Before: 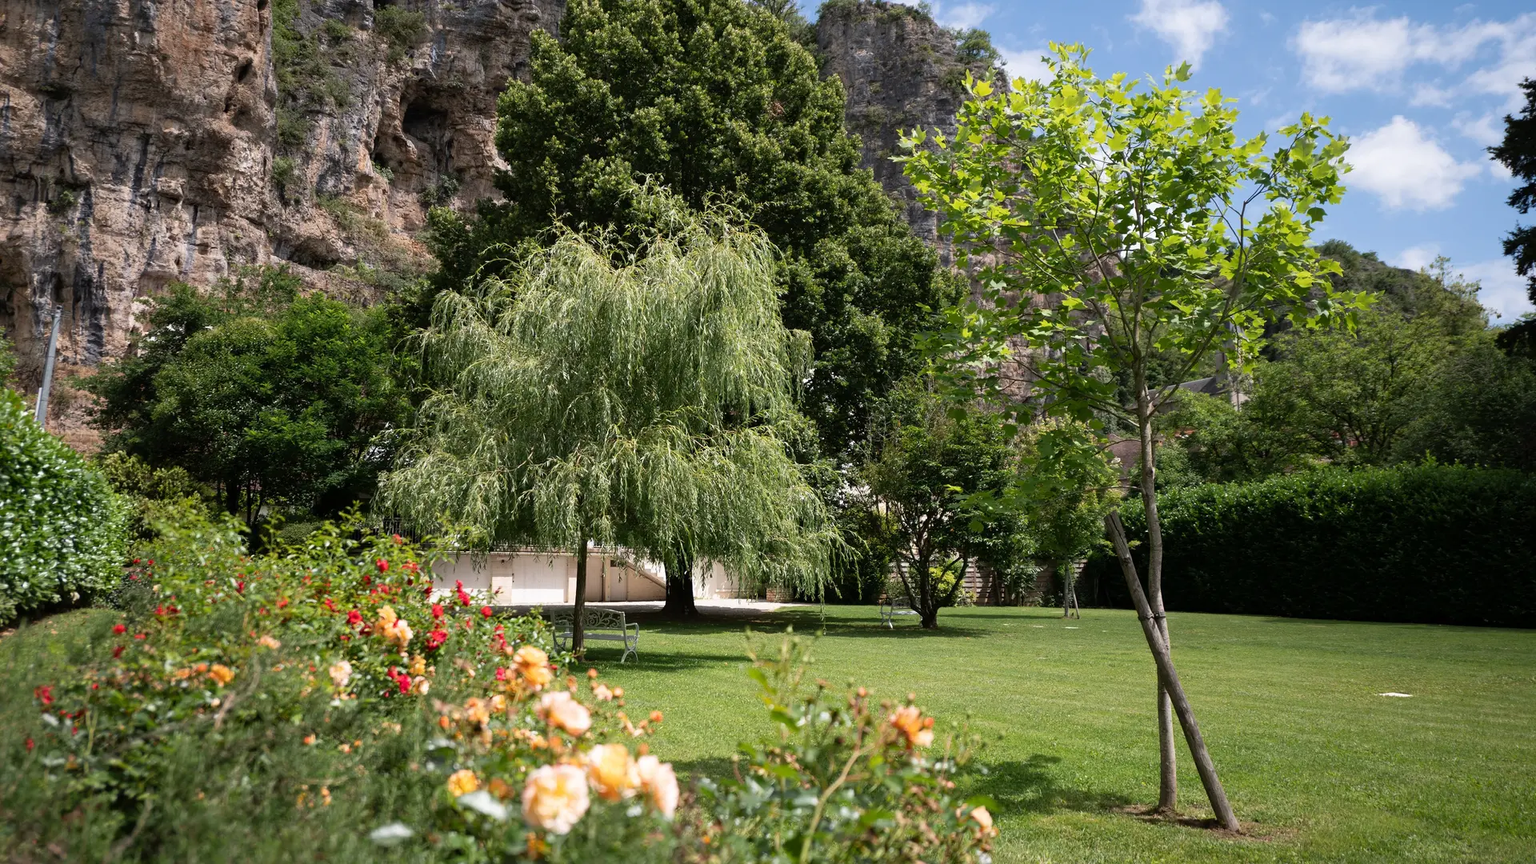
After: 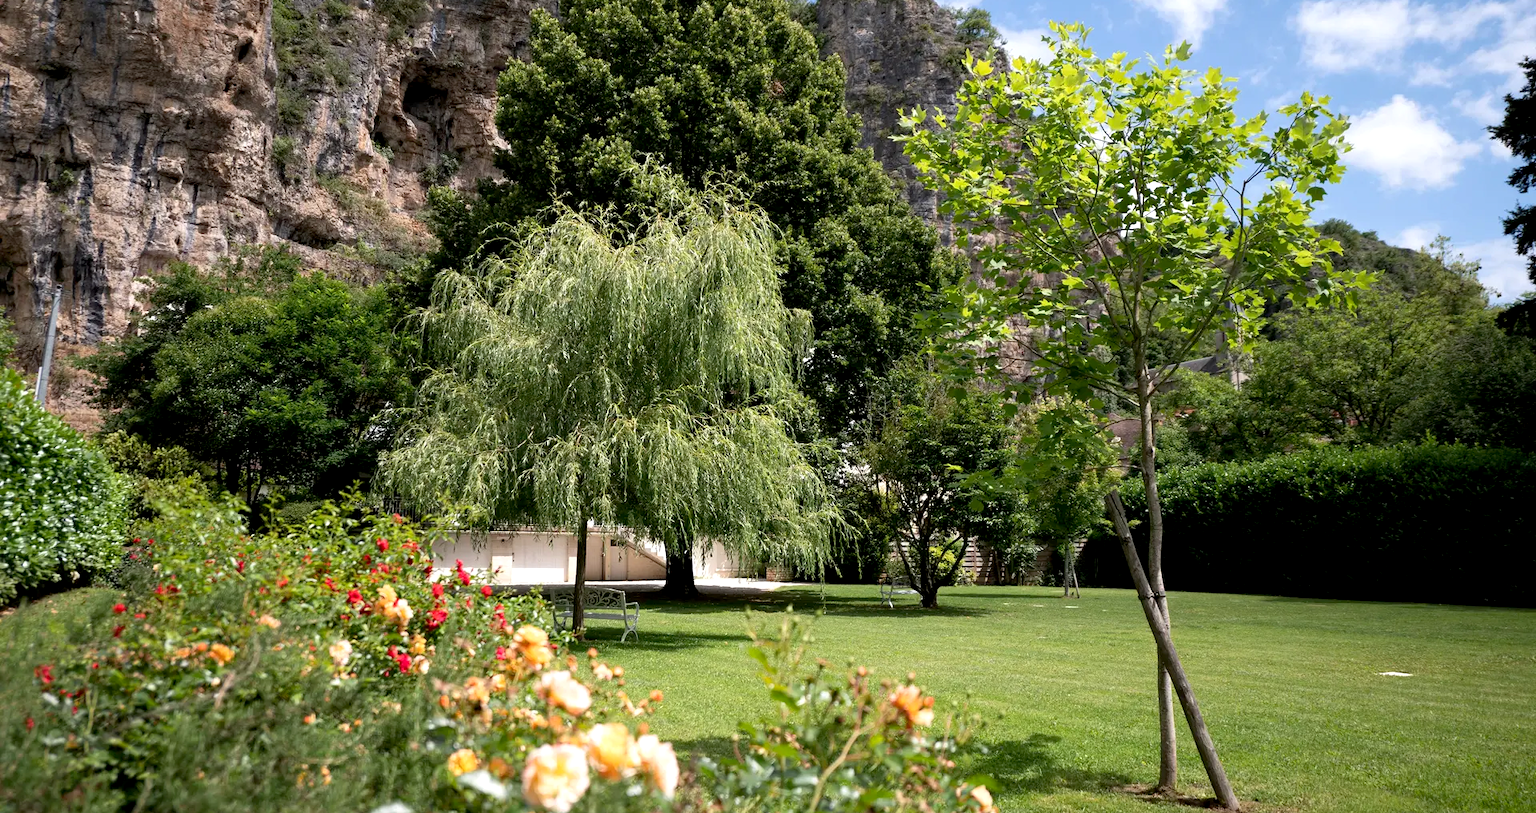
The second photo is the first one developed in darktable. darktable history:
exposure: black level correction 0.005, exposure 0.286 EV, compensate exposure bias true, compensate highlight preservation false
crop and rotate: top 2.486%, bottom 3.282%
